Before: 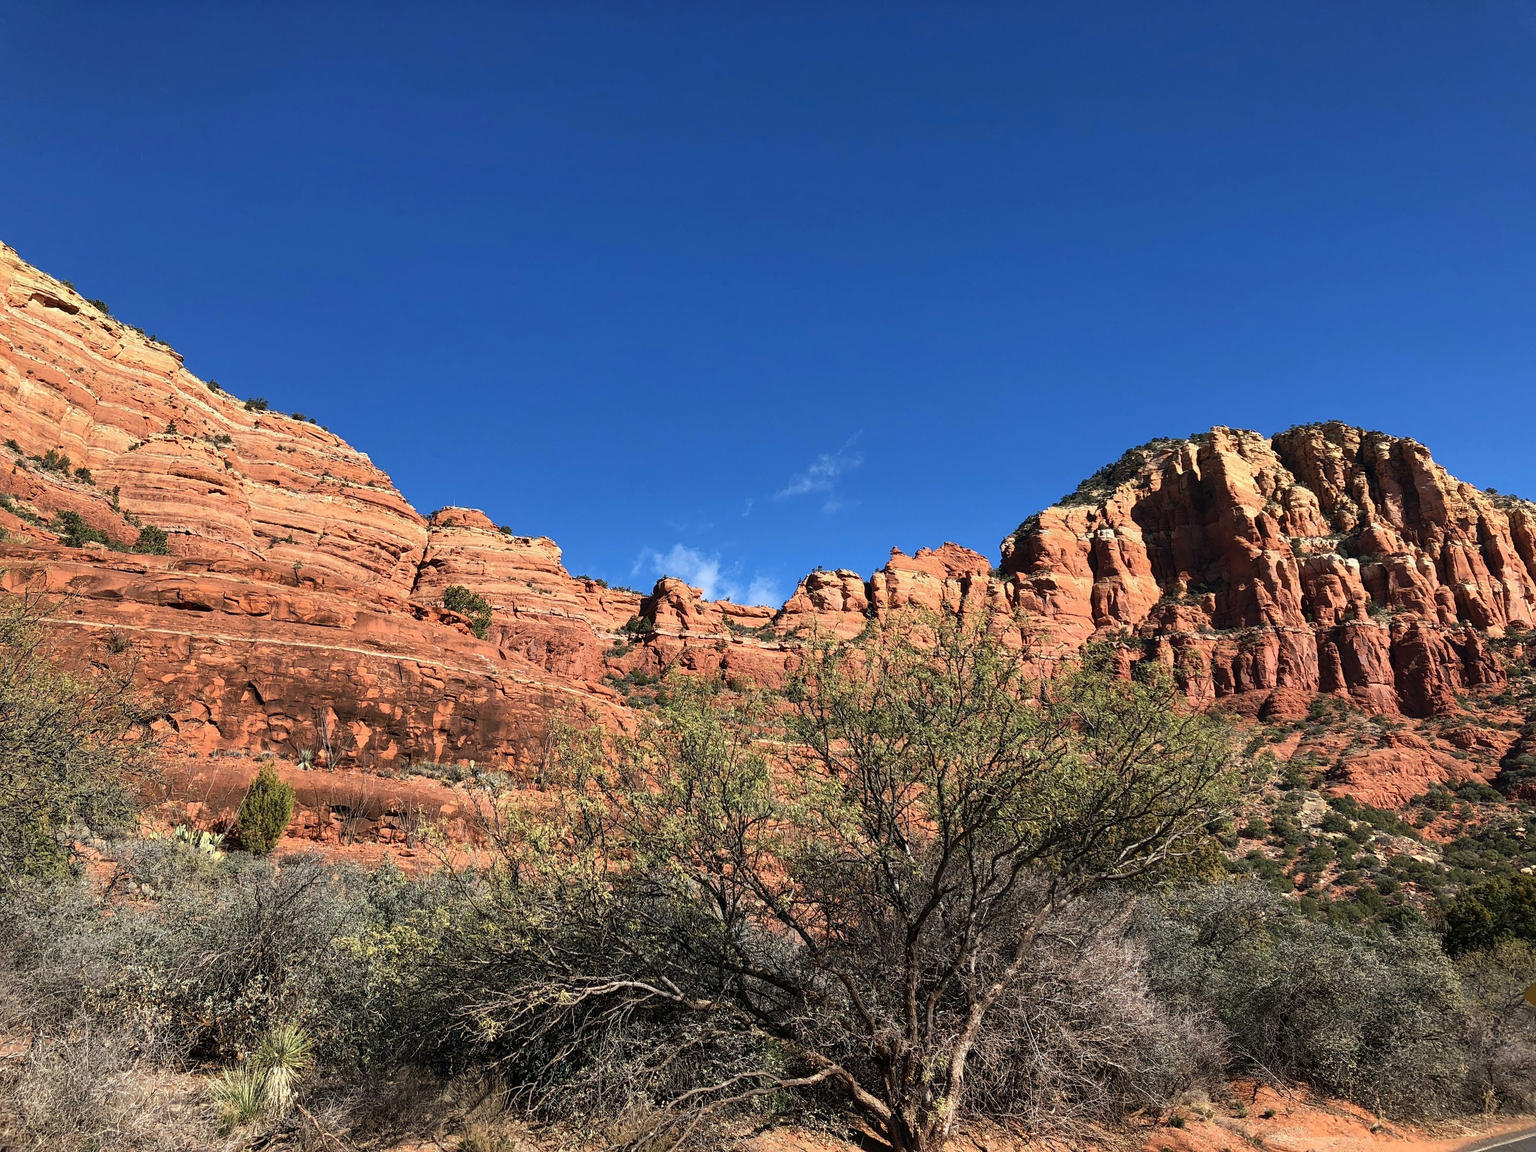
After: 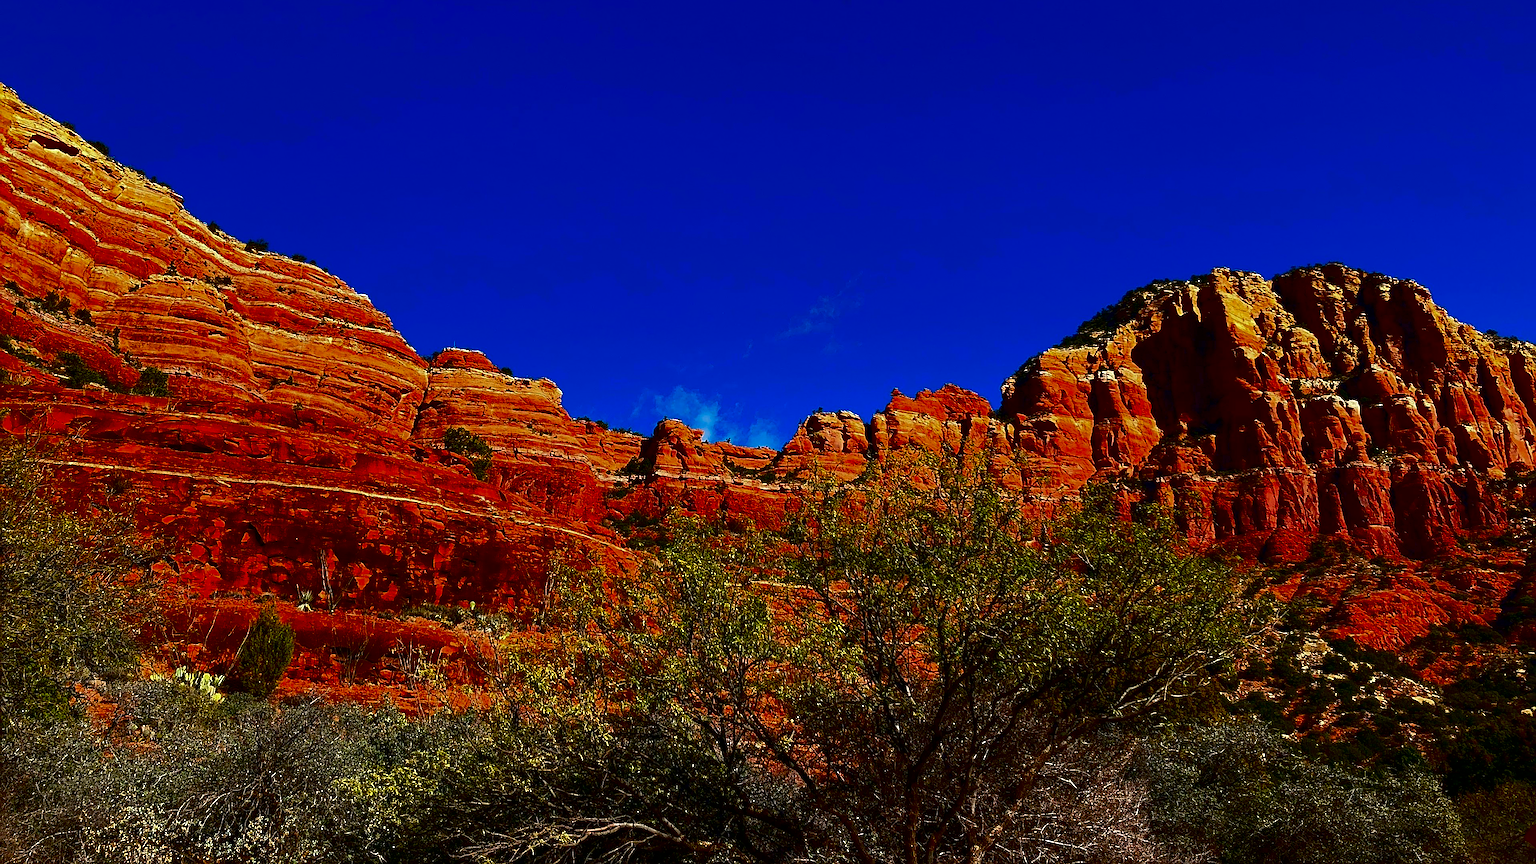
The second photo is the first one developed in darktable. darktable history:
sharpen: on, module defaults
crop: top 13.819%, bottom 11.169%
contrast brightness saturation: brightness -1, saturation 1
